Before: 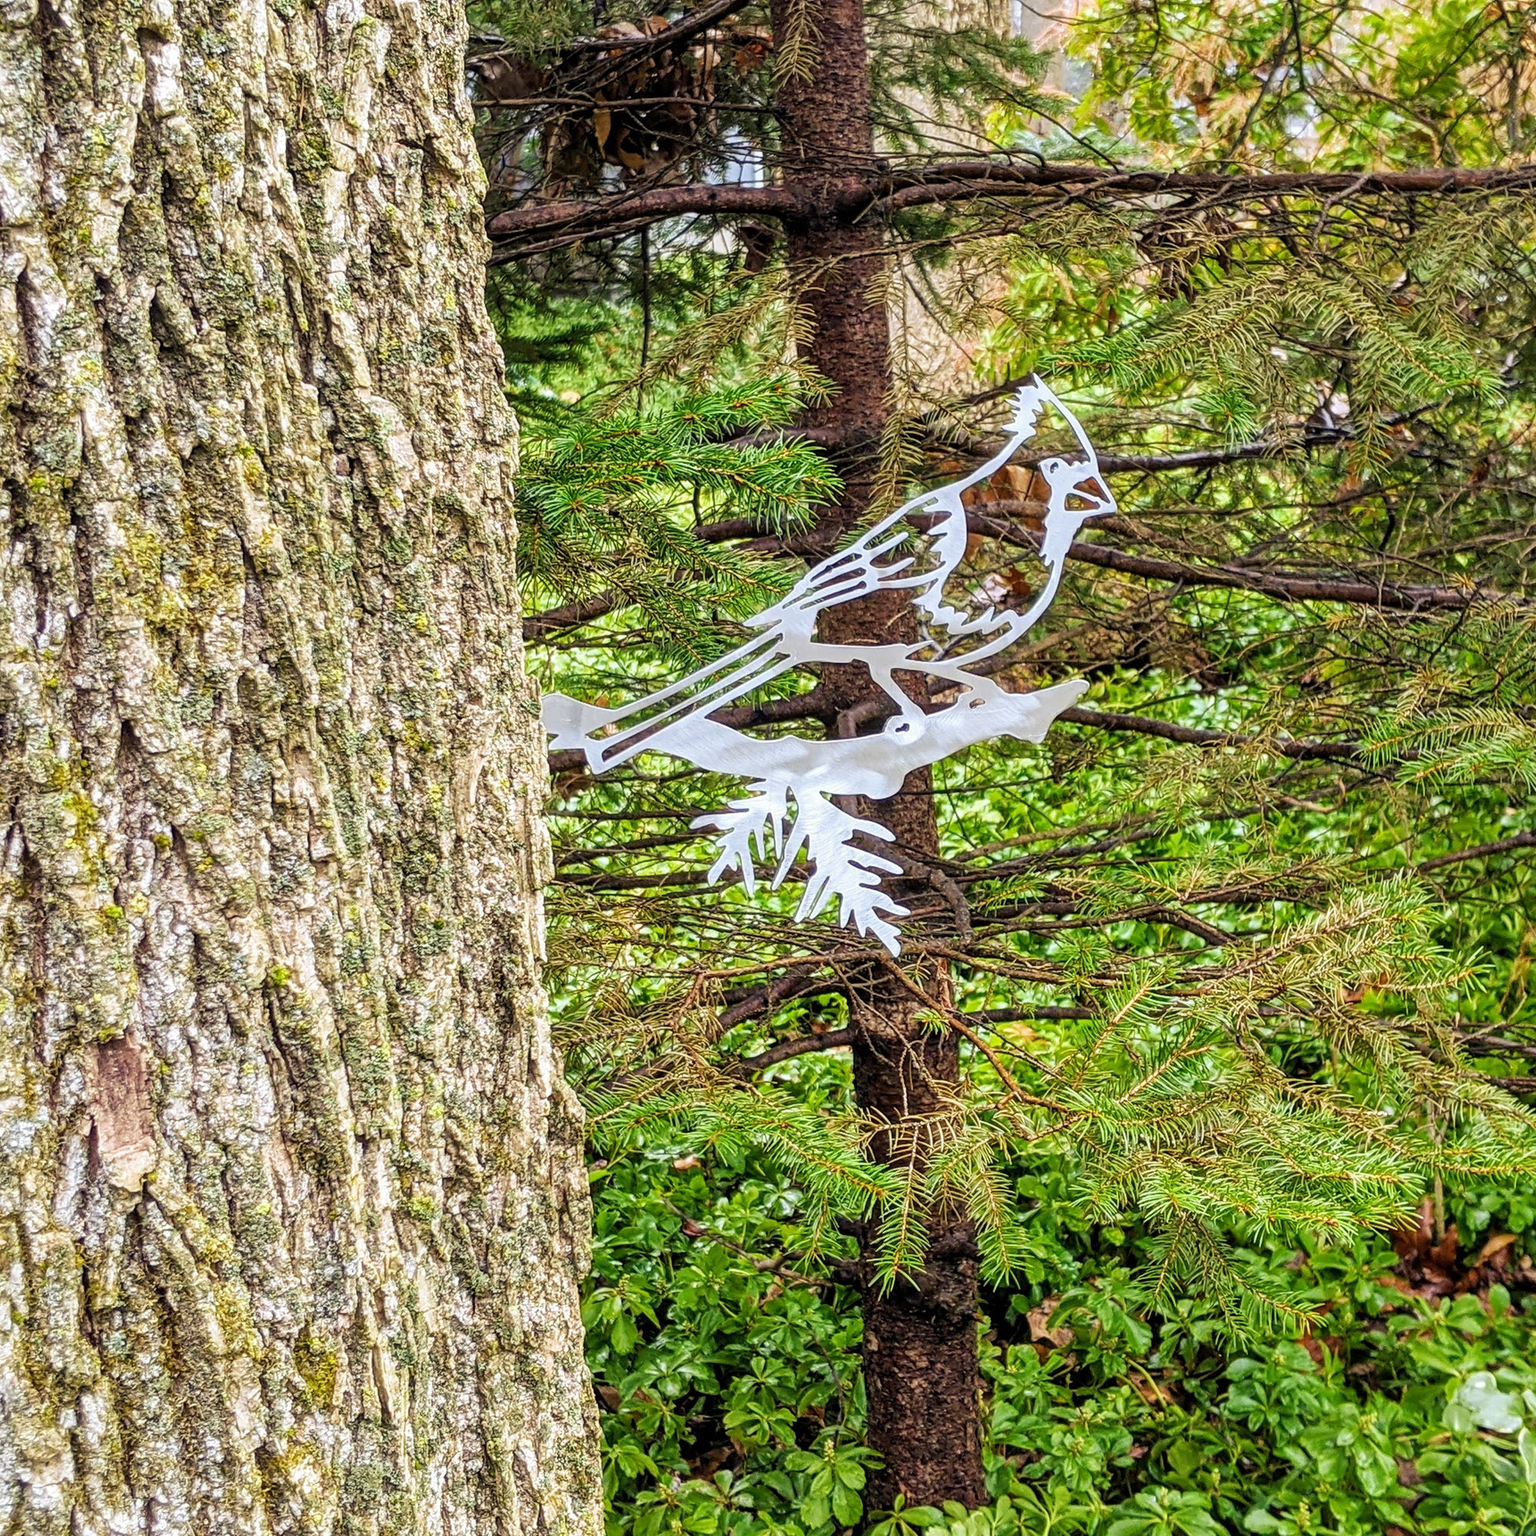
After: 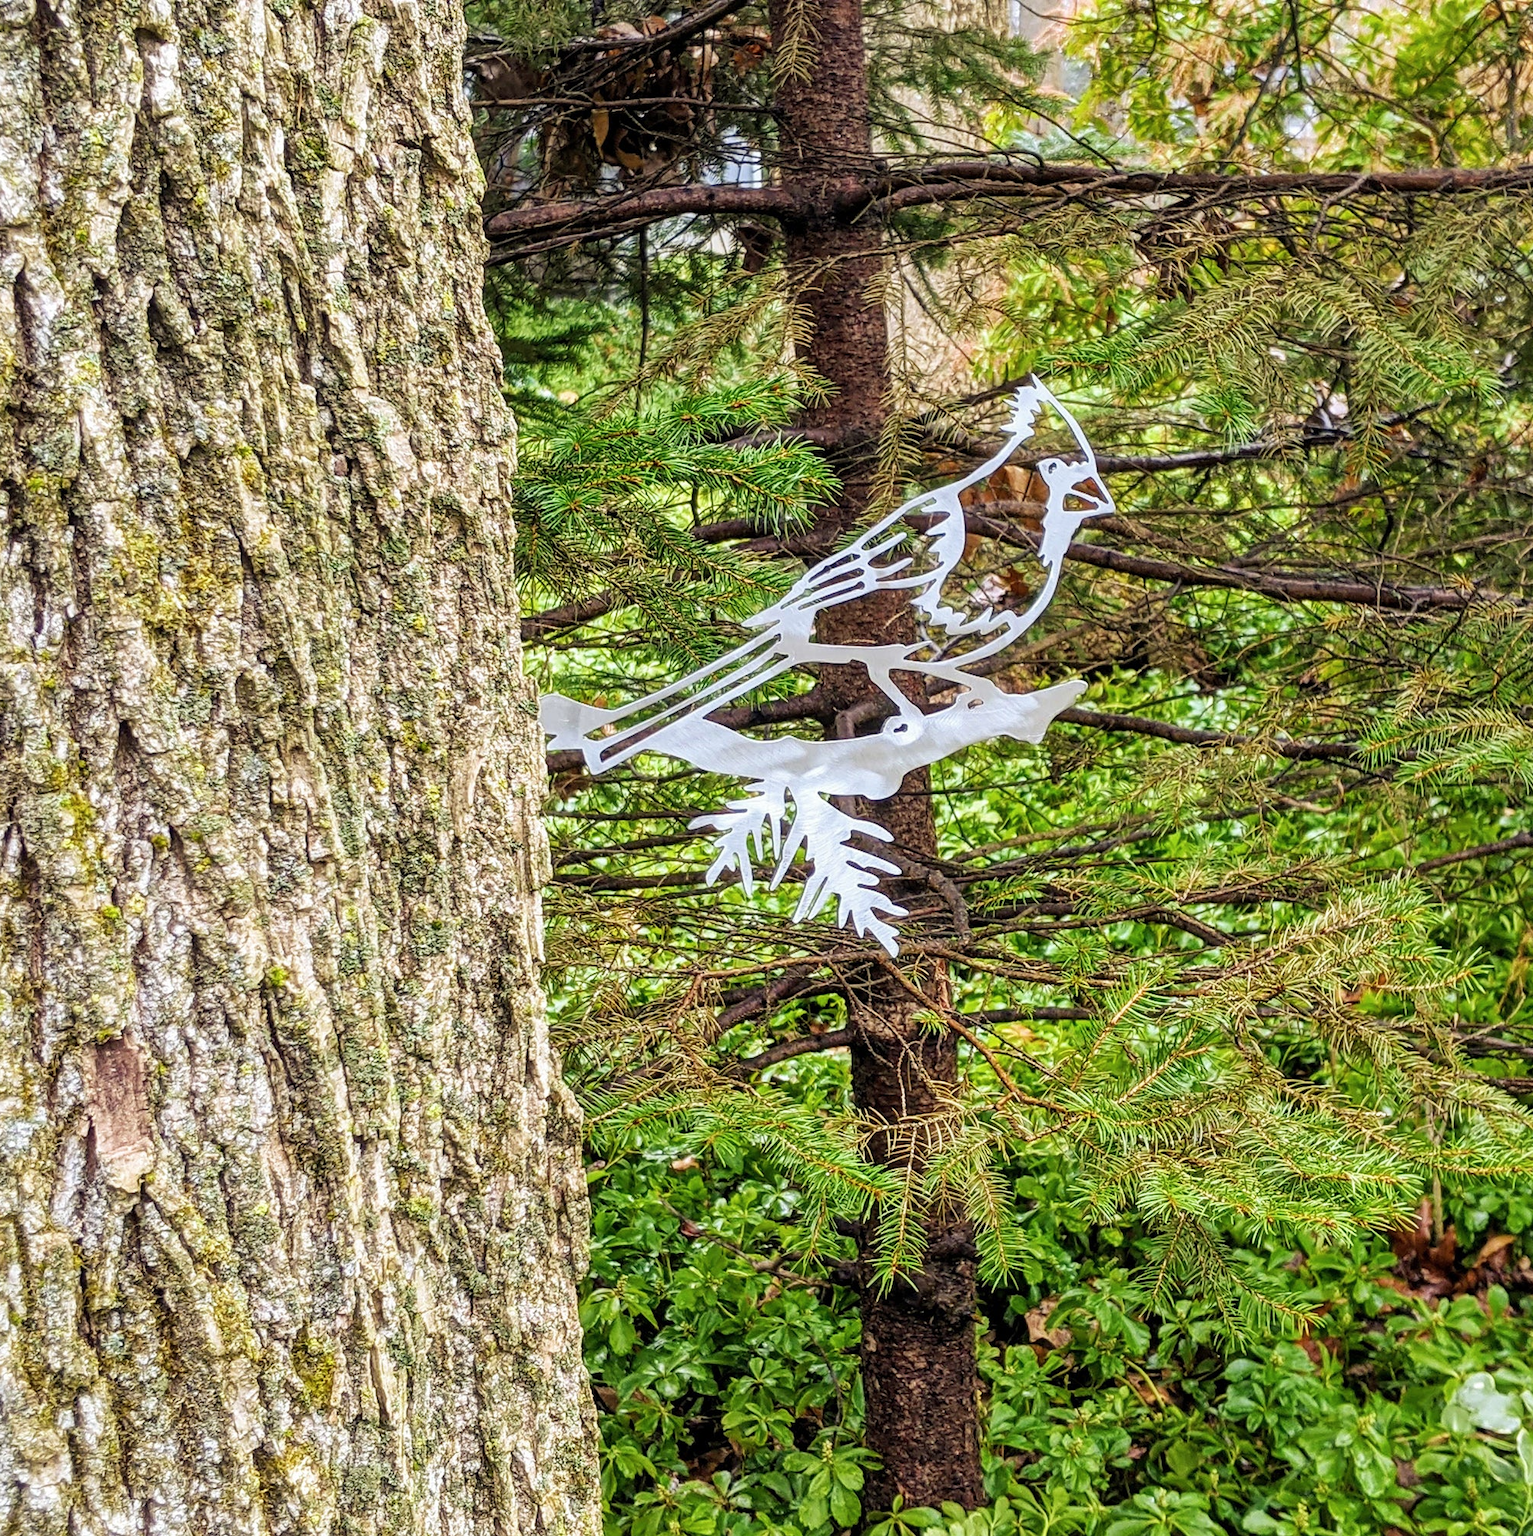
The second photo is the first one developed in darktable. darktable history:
color correction: highlights b* 0.034, saturation 0.976
crop and rotate: left 0.191%, bottom 0.008%
